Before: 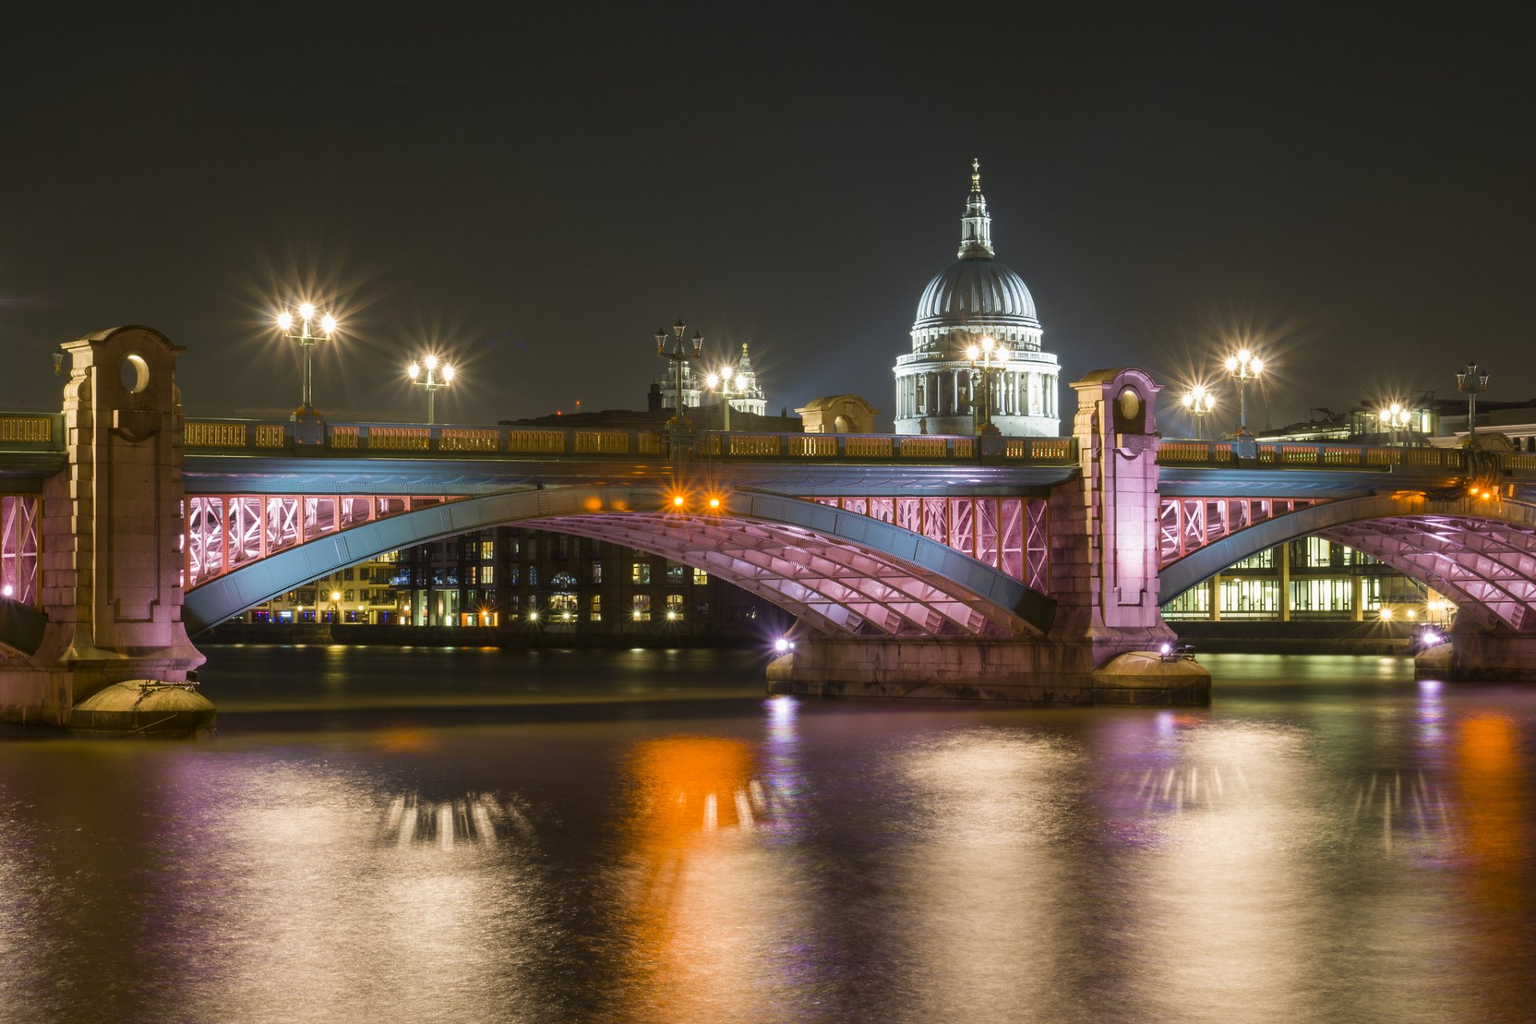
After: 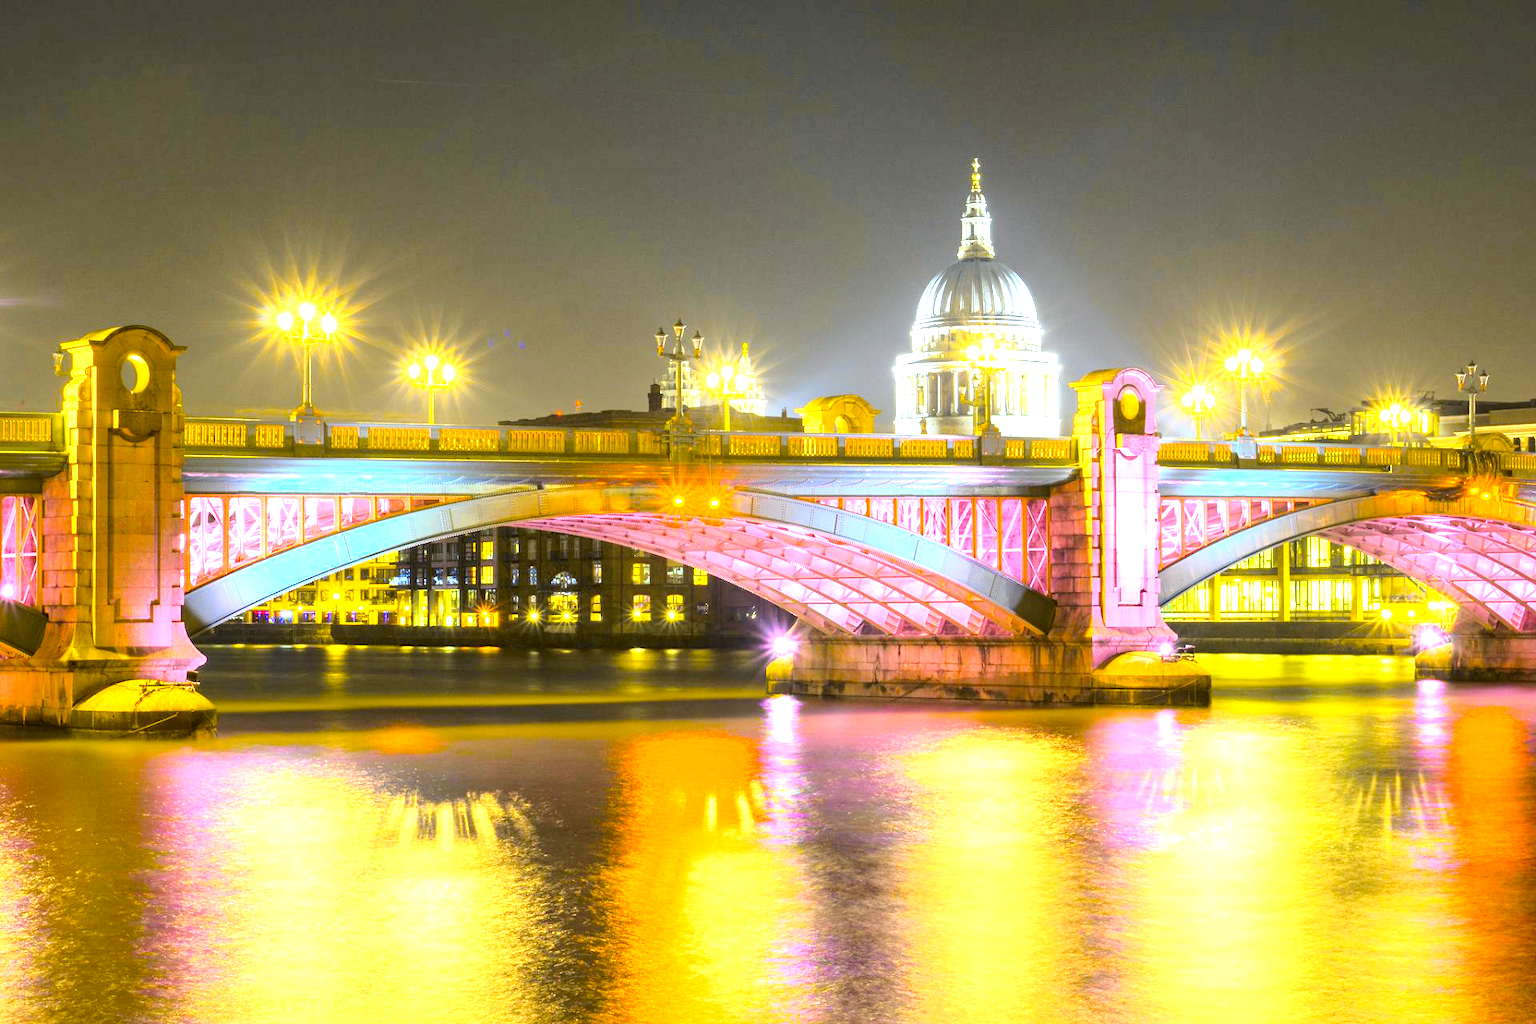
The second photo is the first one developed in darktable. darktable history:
exposure: exposure 2.247 EV, compensate highlight preservation false
tone curve: curves: ch0 [(0, 0) (0.136, 0.071) (0.346, 0.366) (0.489, 0.573) (0.66, 0.748) (0.858, 0.926) (1, 0.977)]; ch1 [(0, 0) (0.353, 0.344) (0.45, 0.46) (0.498, 0.498) (0.521, 0.512) (0.563, 0.559) (0.592, 0.605) (0.641, 0.673) (1, 1)]; ch2 [(0, 0) (0.333, 0.346) (0.375, 0.375) (0.424, 0.43) (0.476, 0.492) (0.502, 0.502) (0.524, 0.531) (0.579, 0.61) (0.612, 0.644) (0.641, 0.722) (1, 1)], color space Lab, independent channels, preserve colors none
color balance rgb: linear chroma grading › global chroma 14.417%, perceptual saturation grading › global saturation 17.04%, global vibrance 11.351%, contrast 4.85%
